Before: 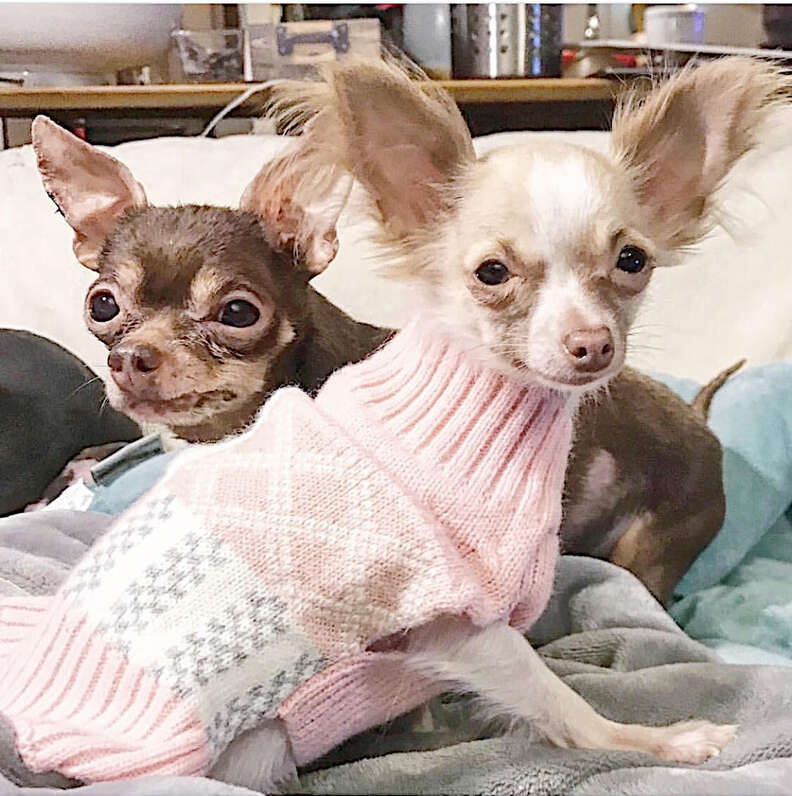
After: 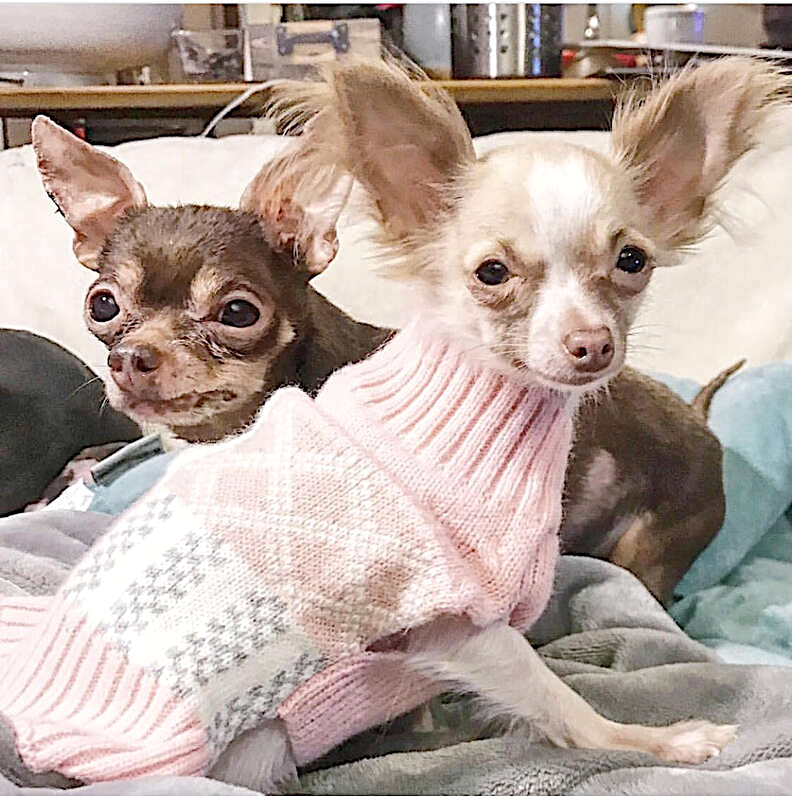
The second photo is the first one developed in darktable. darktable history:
local contrast: highlights 101%, shadows 97%, detail 119%, midtone range 0.2
sharpen: amount 0.21
